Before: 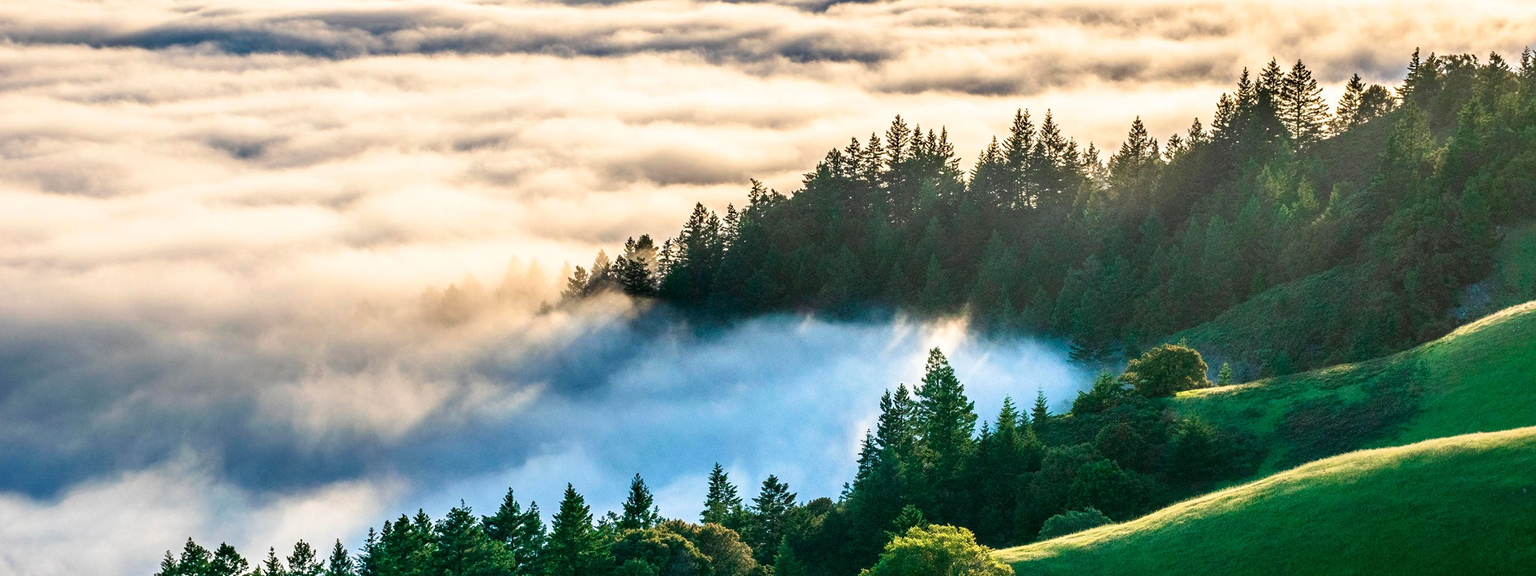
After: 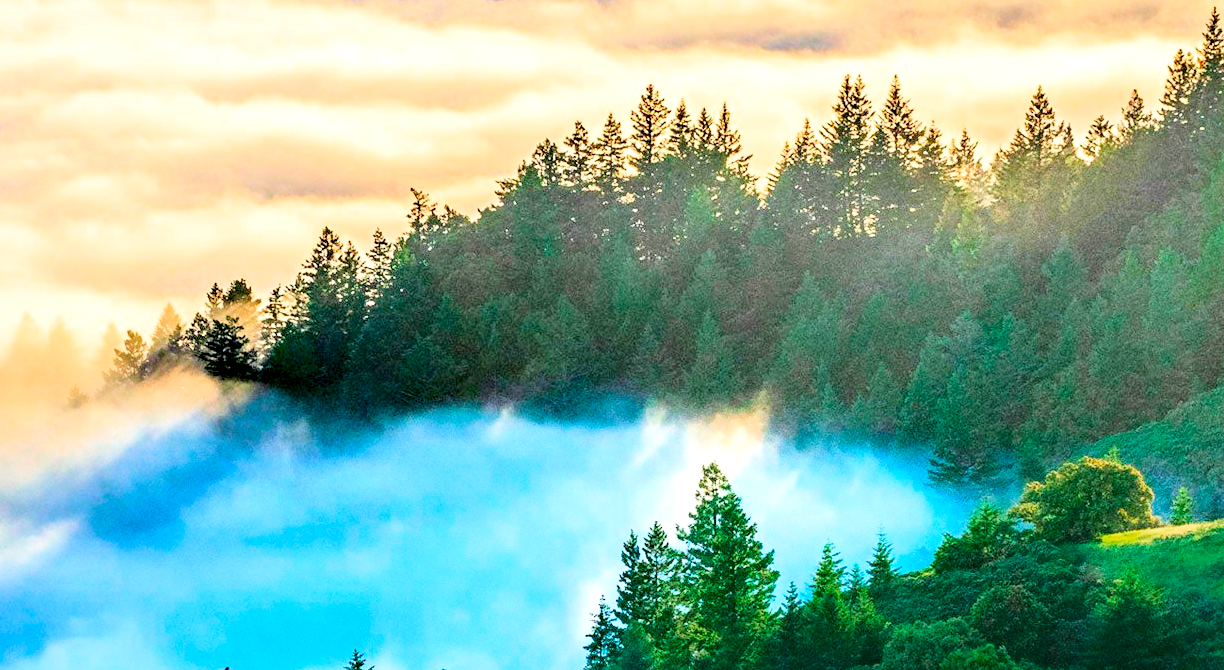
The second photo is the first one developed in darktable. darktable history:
crop: left 32.45%, top 10.99%, right 18.508%, bottom 17.377%
base curve: curves: ch0 [(0, 0) (0.028, 0.03) (0.121, 0.232) (0.46, 0.748) (0.859, 0.968) (1, 1)], fusion 1
color zones: curves: ch0 [(0, 0.425) (0.143, 0.422) (0.286, 0.42) (0.429, 0.419) (0.571, 0.419) (0.714, 0.42) (0.857, 0.422) (1, 0.425)]; ch1 [(0, 0.666) (0.143, 0.669) (0.286, 0.671) (0.429, 0.67) (0.571, 0.67) (0.714, 0.67) (0.857, 0.67) (1, 0.666)]
exposure: exposure 0.26 EV, compensate exposure bias true, compensate highlight preservation false
